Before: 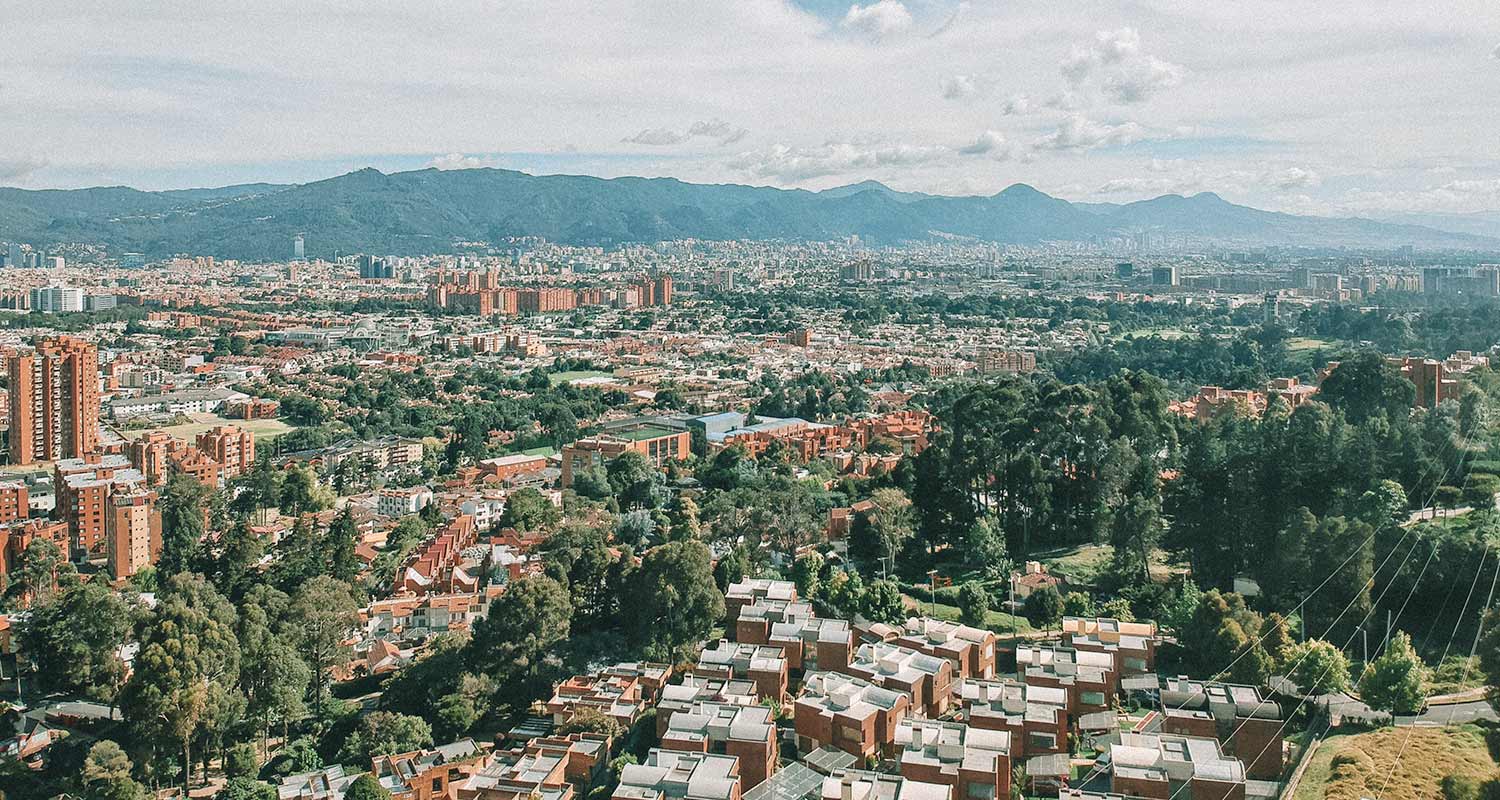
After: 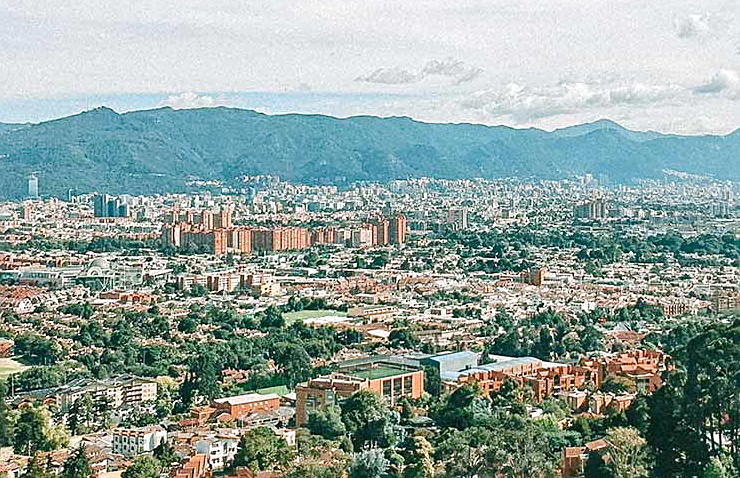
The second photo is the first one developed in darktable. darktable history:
crop: left 17.795%, top 7.666%, right 32.829%, bottom 32.494%
color balance rgb: perceptual saturation grading › global saturation 20%, perceptual saturation grading › highlights -25.248%, perceptual saturation grading › shadows 49.763%, perceptual brilliance grading › highlights 6.874%, perceptual brilliance grading › mid-tones 17.763%, perceptual brilliance grading › shadows -5.337%
sharpen: on, module defaults
